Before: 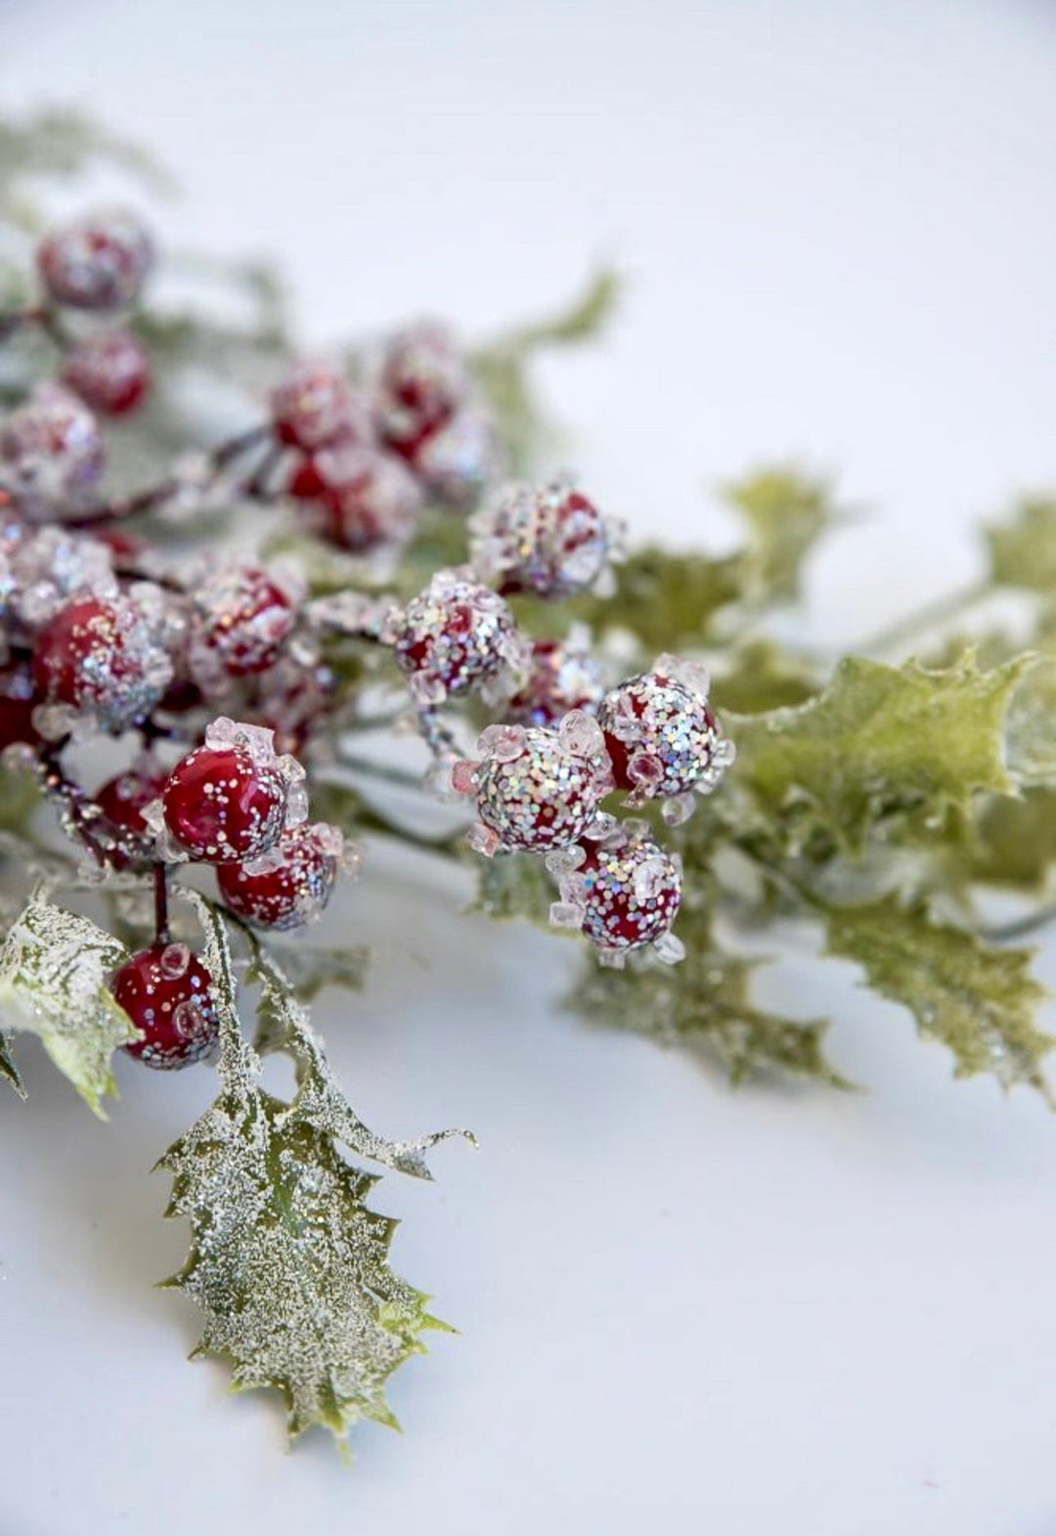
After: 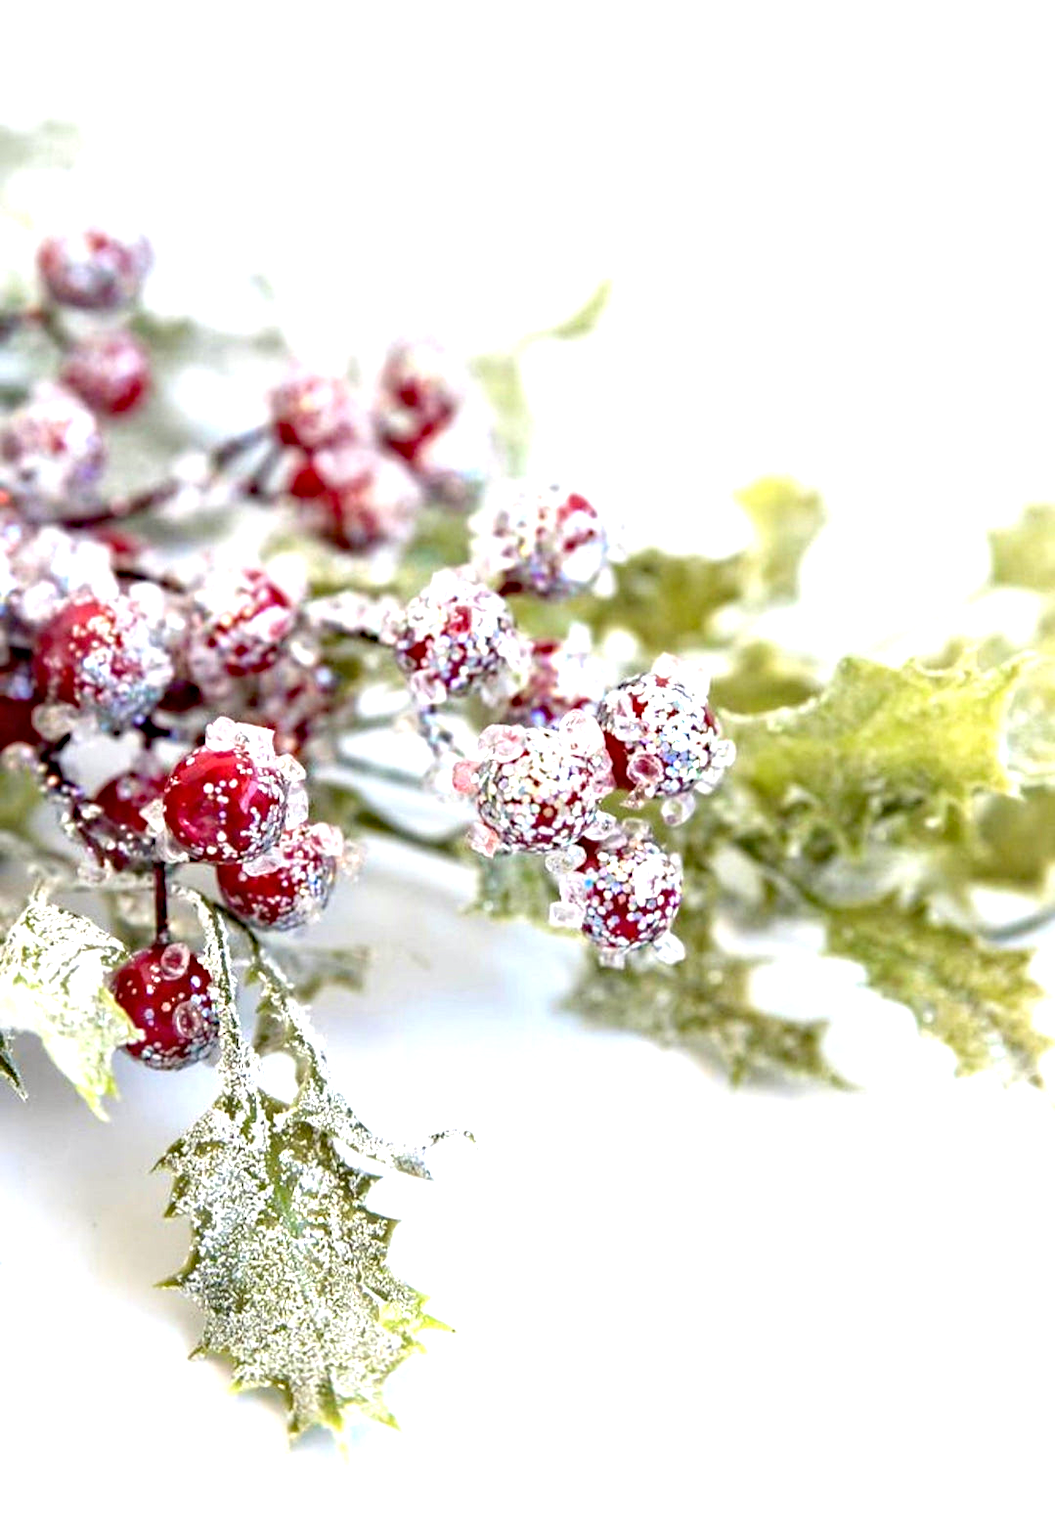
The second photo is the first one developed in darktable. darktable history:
exposure: black level correction 0, exposure 1.2 EV, compensate exposure bias true, compensate highlight preservation false
haze removal: adaptive false
